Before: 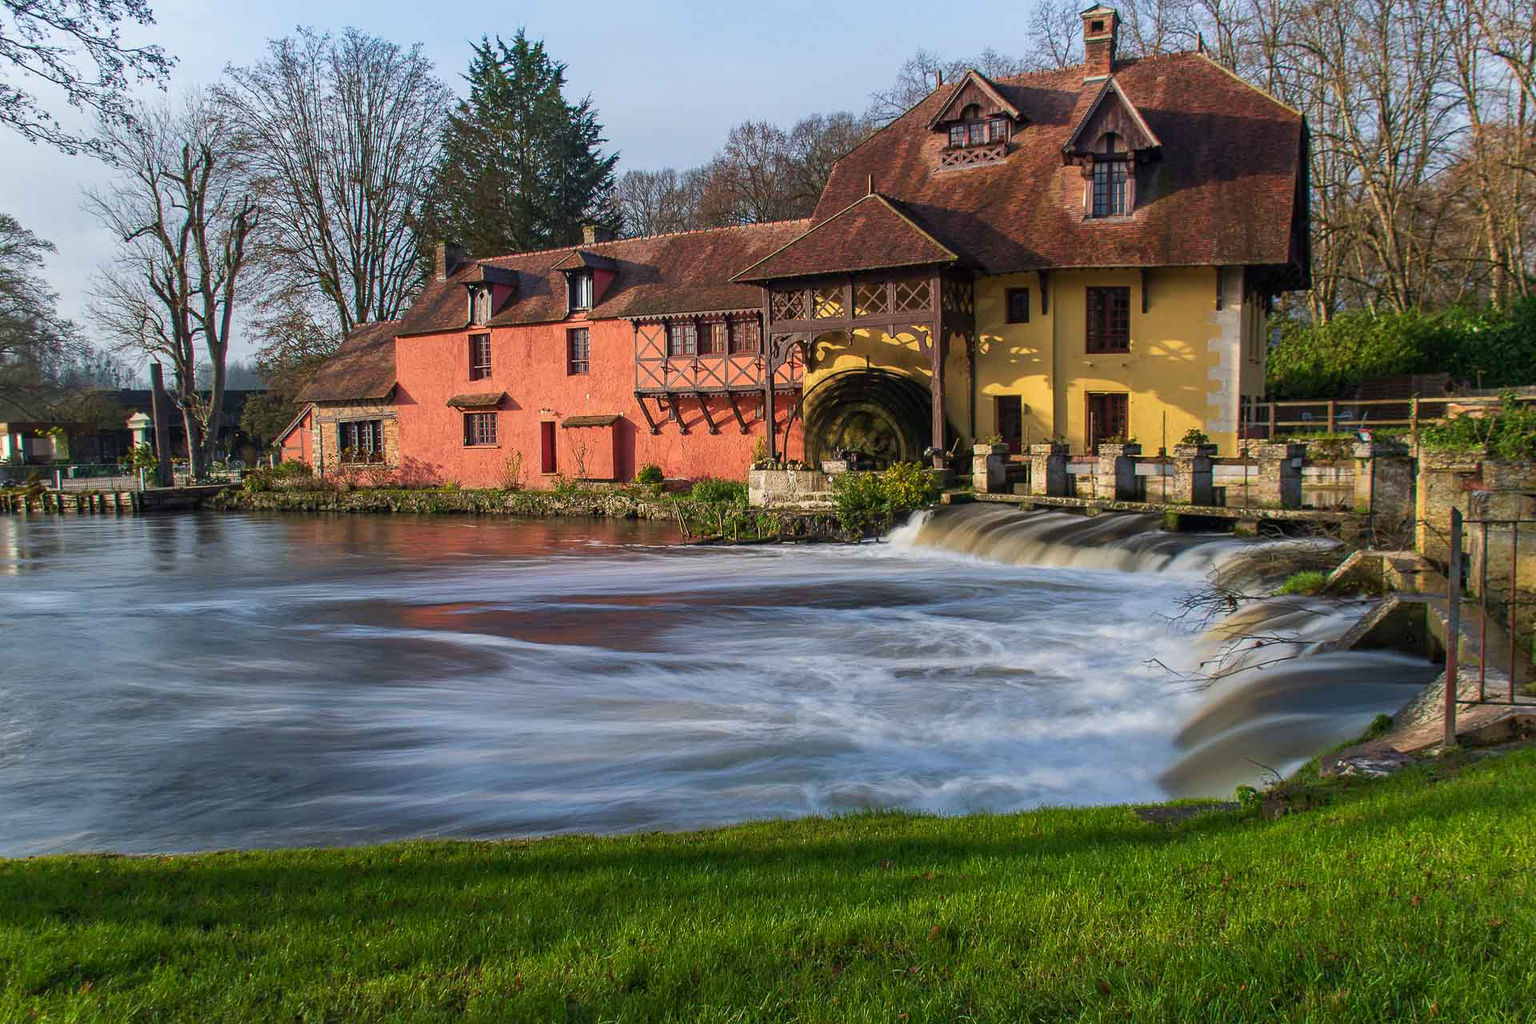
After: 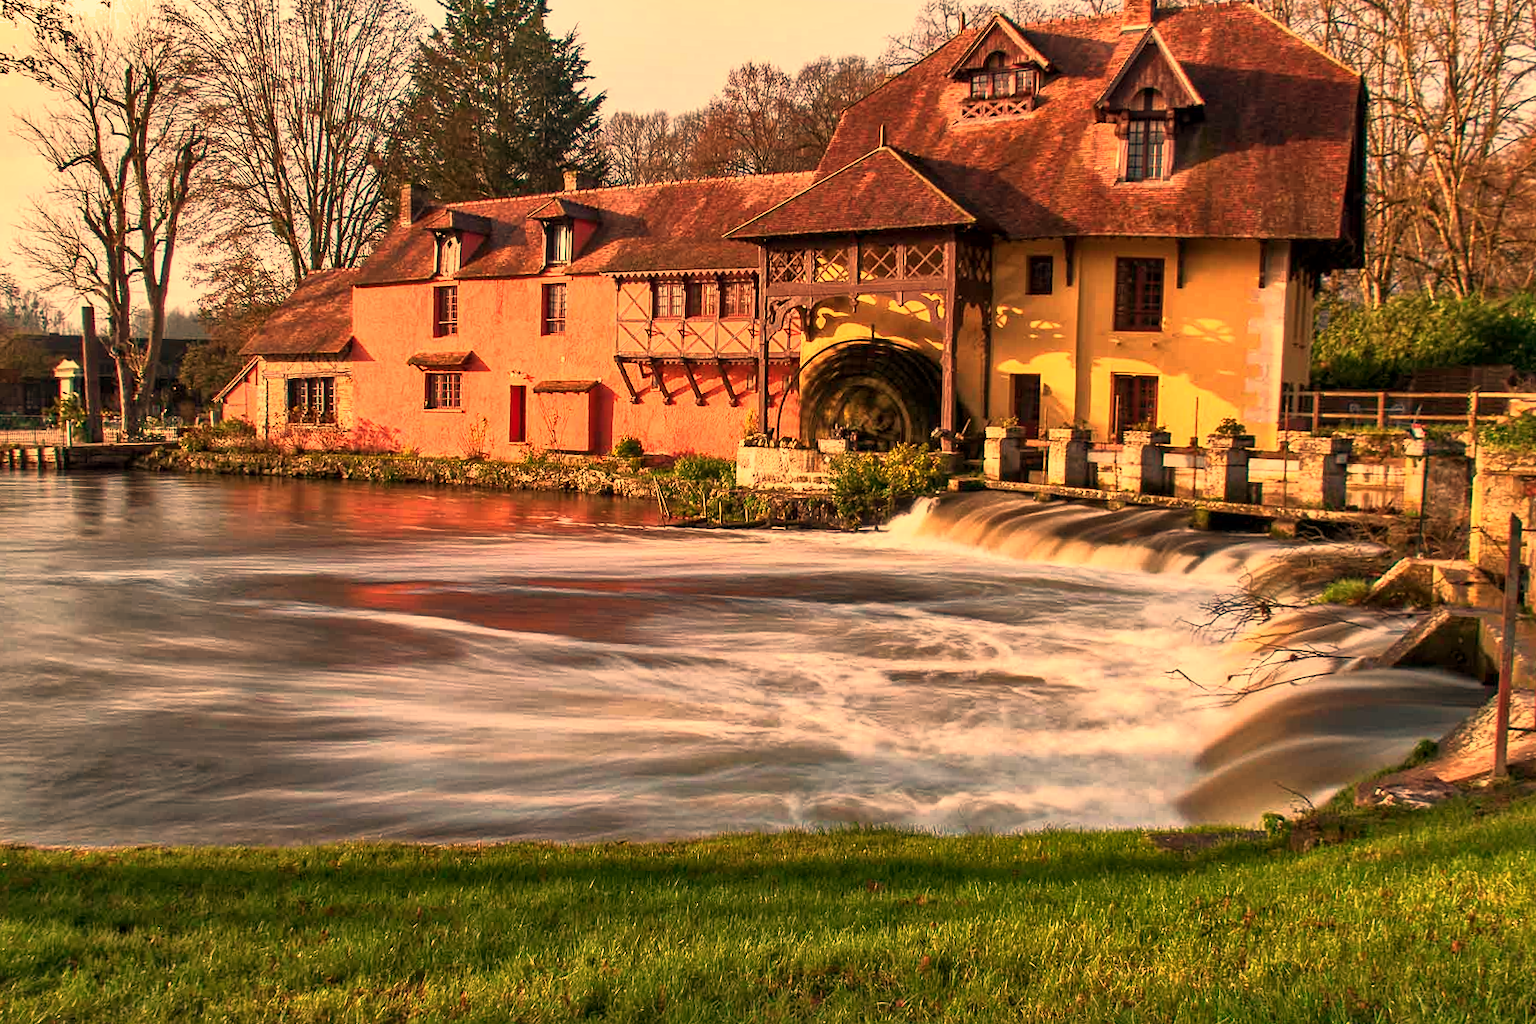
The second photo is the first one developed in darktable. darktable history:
local contrast: mode bilateral grid, contrast 20, coarseness 50, detail 120%, midtone range 0.2
white balance: red 1.467, blue 0.684
crop and rotate: angle -1.96°, left 3.097%, top 4.154%, right 1.586%, bottom 0.529%
shadows and highlights: soften with gaussian
exposure: black level correction 0.001, exposure 0.191 EV, compensate highlight preservation false
contrast brightness saturation: contrast 0.05
base curve: curves: ch0 [(0, 0) (0.257, 0.25) (0.482, 0.586) (0.757, 0.871) (1, 1)]
color balance rgb: global vibrance 1%, saturation formula JzAzBz (2021)
